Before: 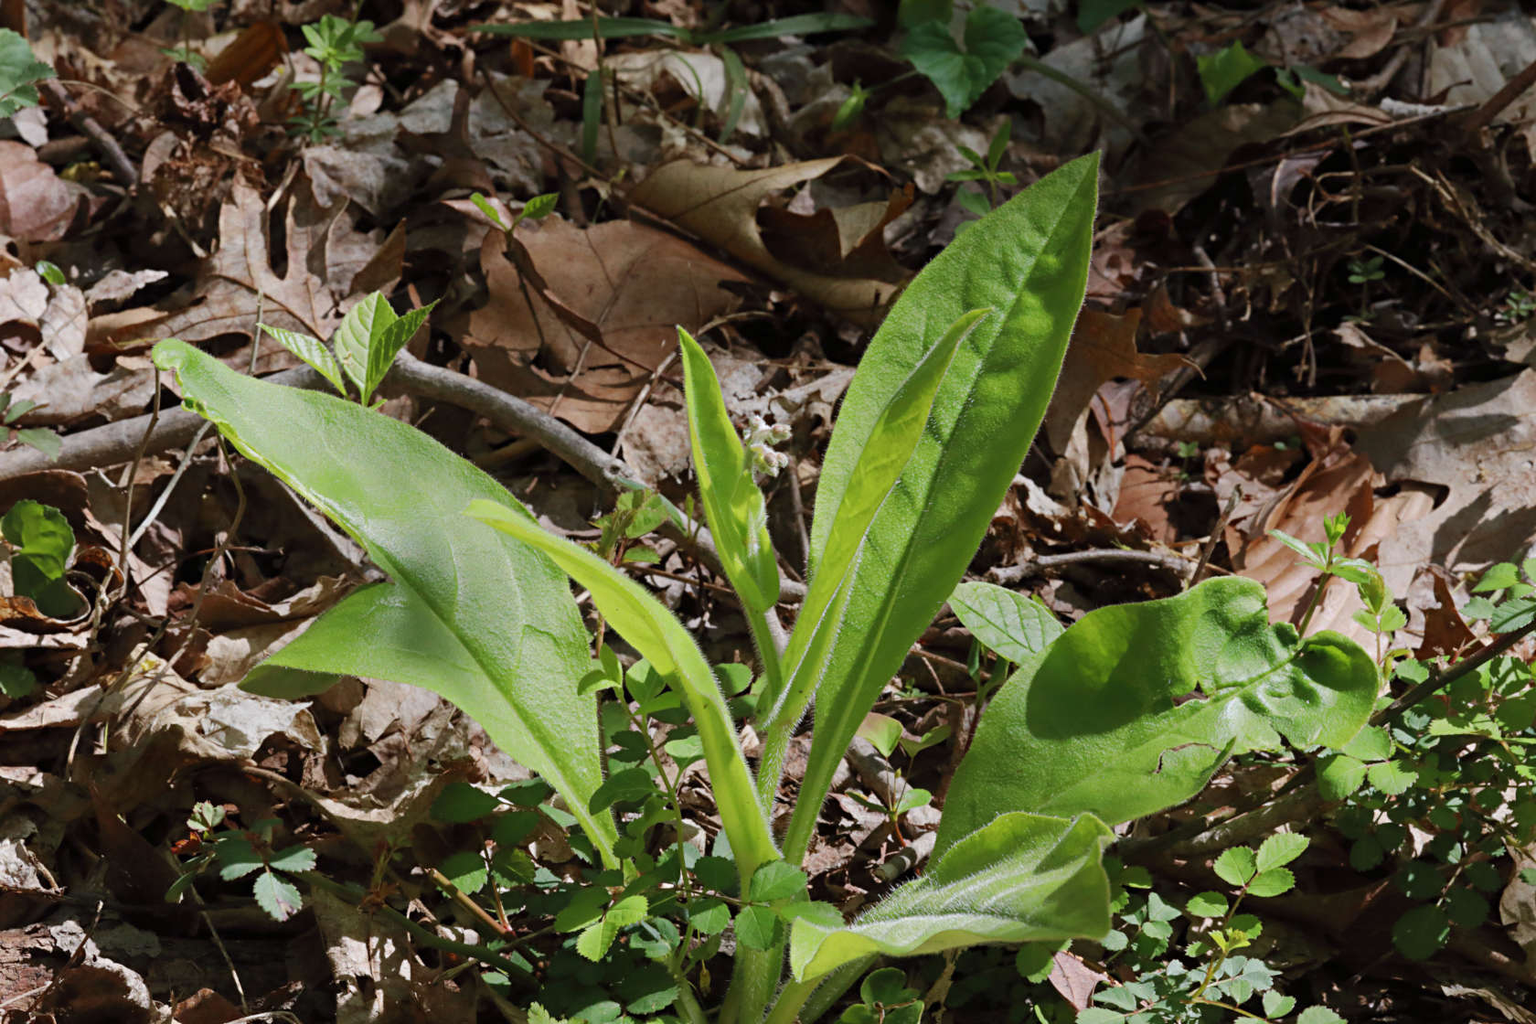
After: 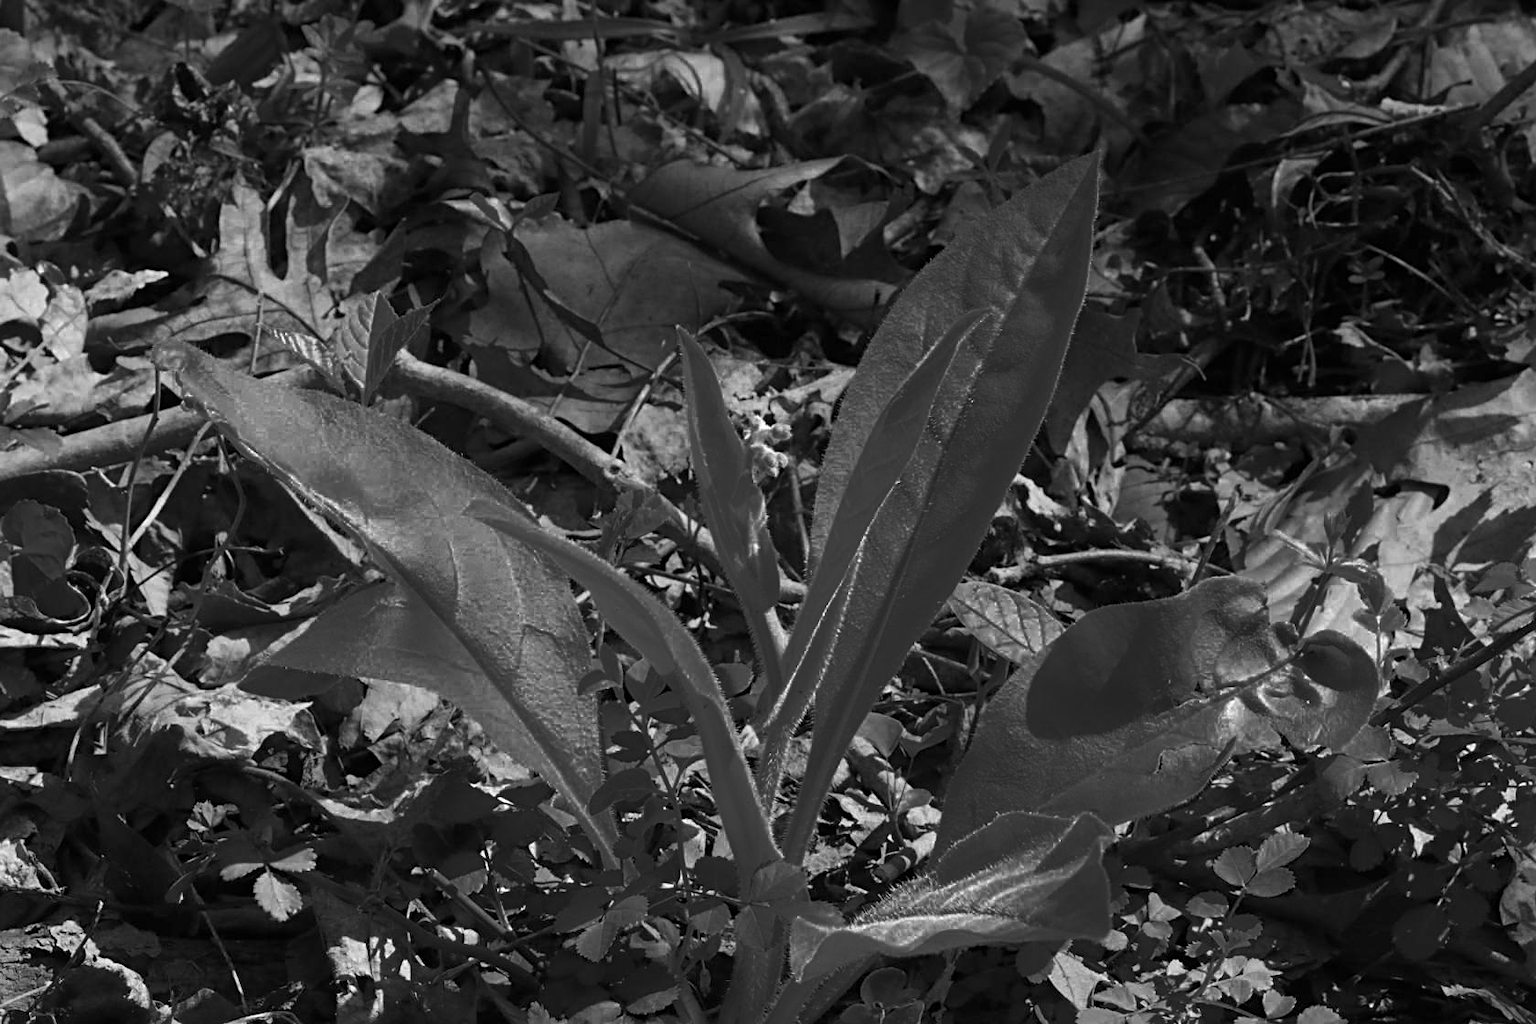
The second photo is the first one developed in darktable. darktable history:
color zones: curves: ch0 [(0.287, 0.048) (0.493, 0.484) (0.737, 0.816)]; ch1 [(0, 0) (0.143, 0) (0.286, 0) (0.429, 0) (0.571, 0) (0.714, 0) (0.857, 0)]
sharpen: amount 0.2
